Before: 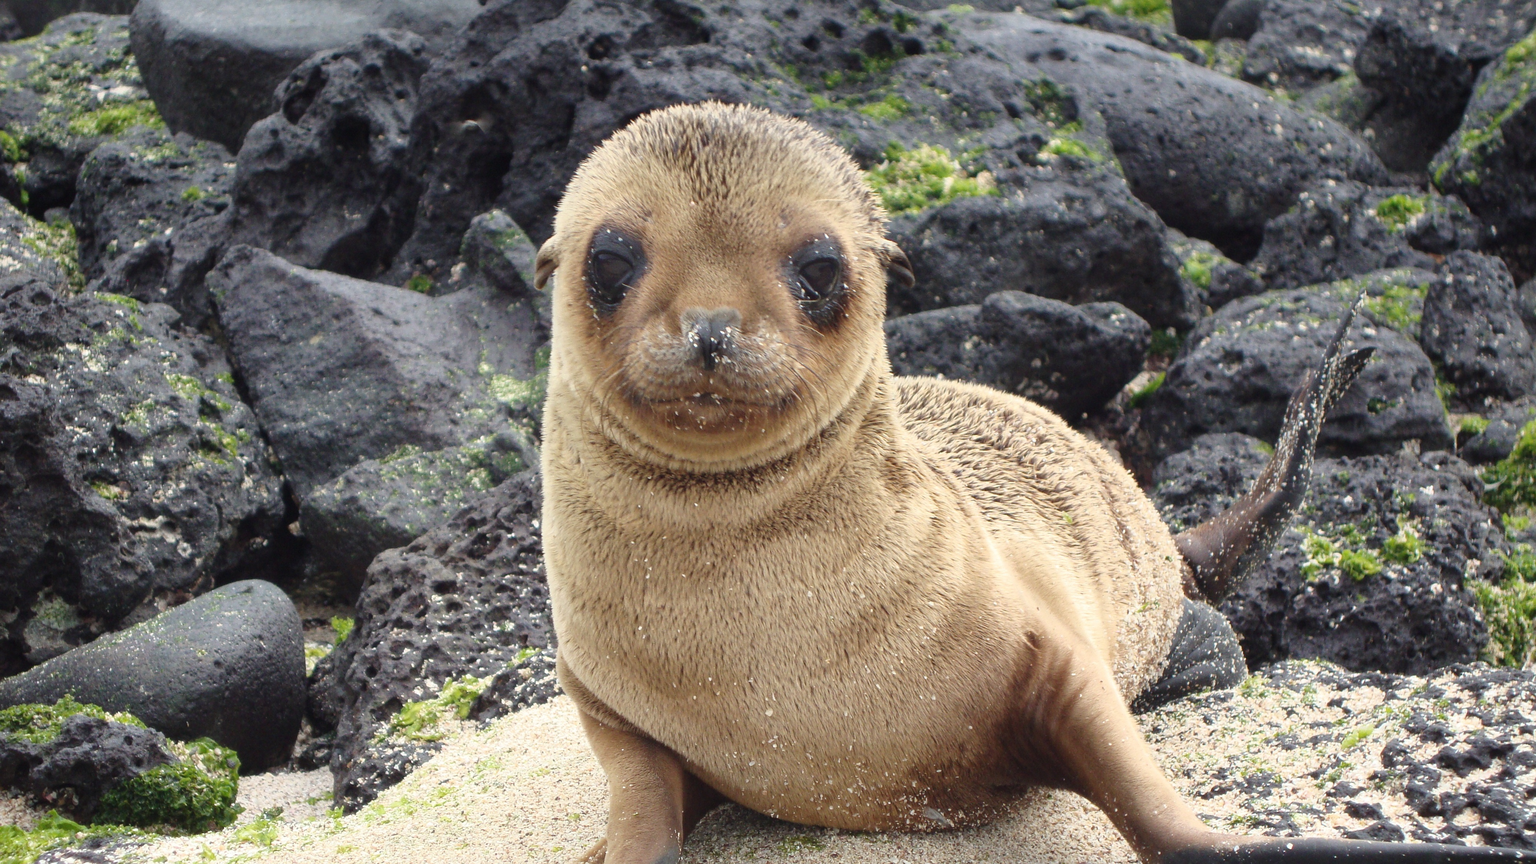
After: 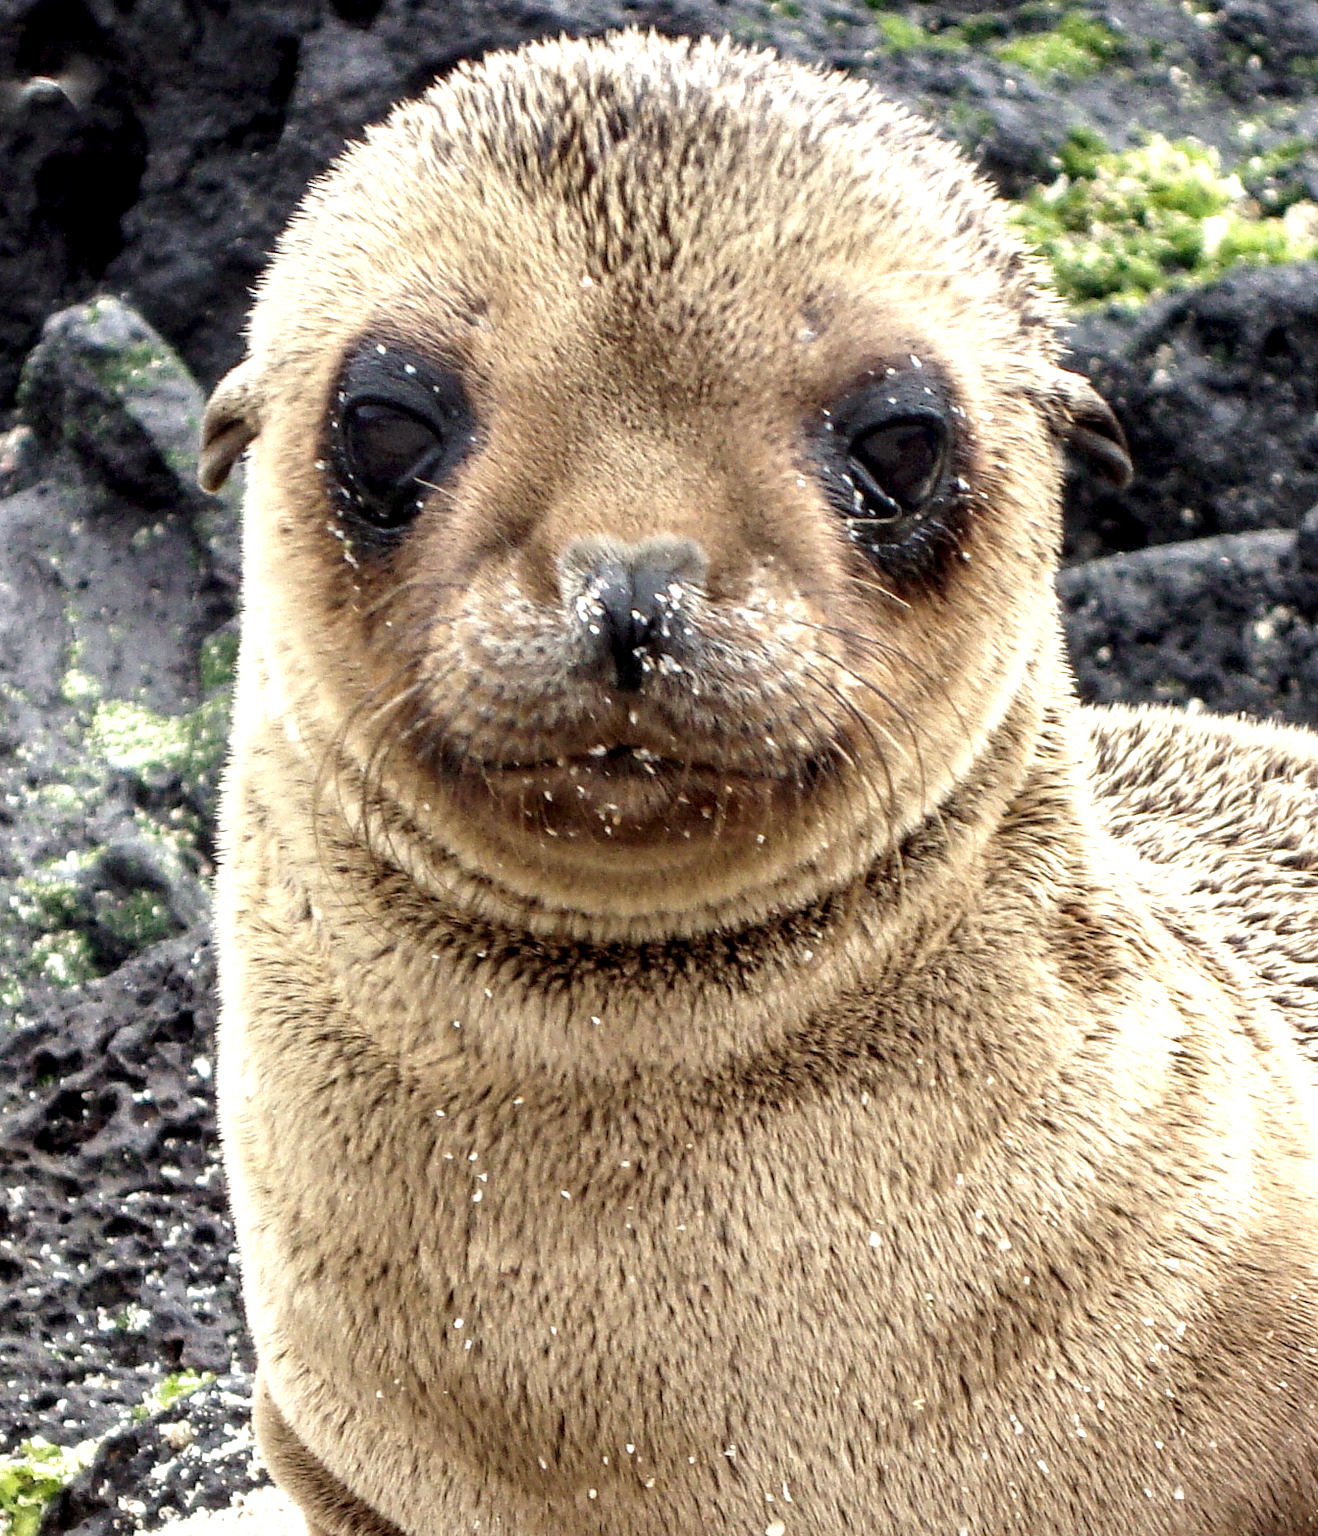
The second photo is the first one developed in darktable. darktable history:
exposure: exposure 0.189 EV, compensate highlight preservation false
crop and rotate: left 29.508%, top 10.288%, right 35.494%, bottom 17.236%
local contrast: highlights 81%, shadows 58%, detail 175%, midtone range 0.595
